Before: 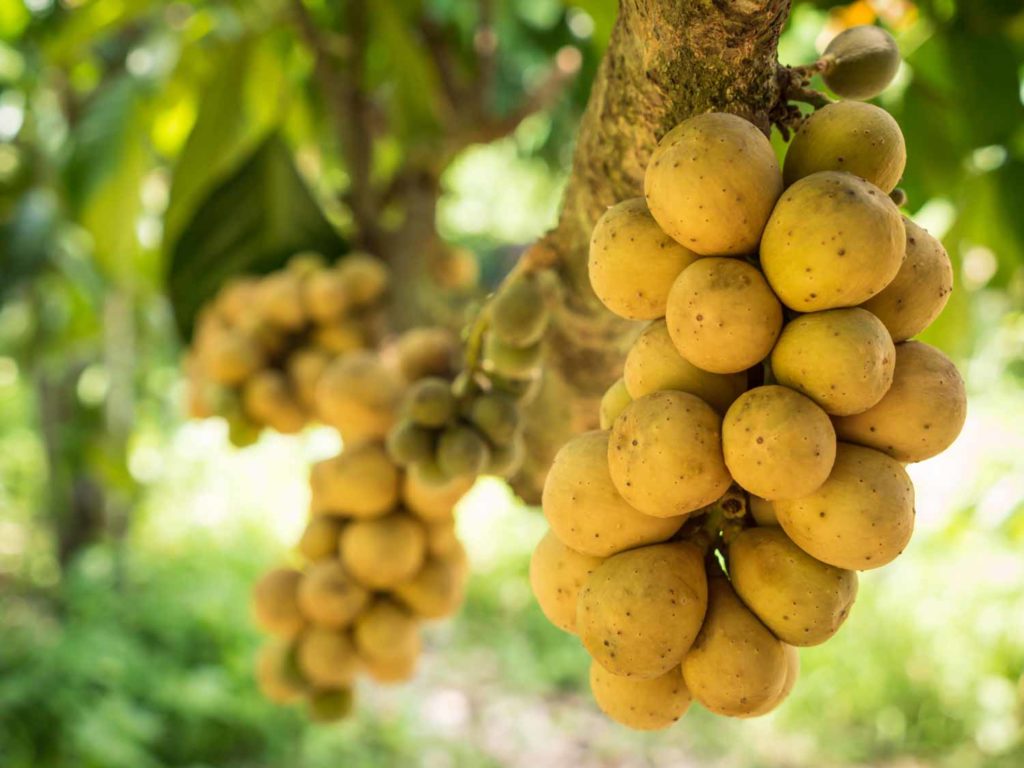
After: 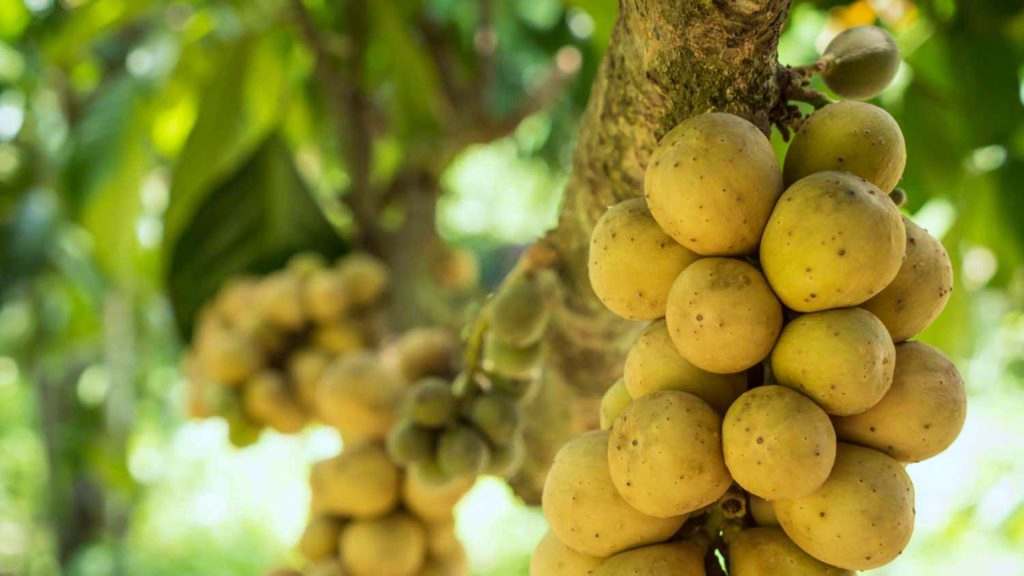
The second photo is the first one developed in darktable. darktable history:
crop: bottom 24.988%
white balance: red 0.925, blue 1.046
